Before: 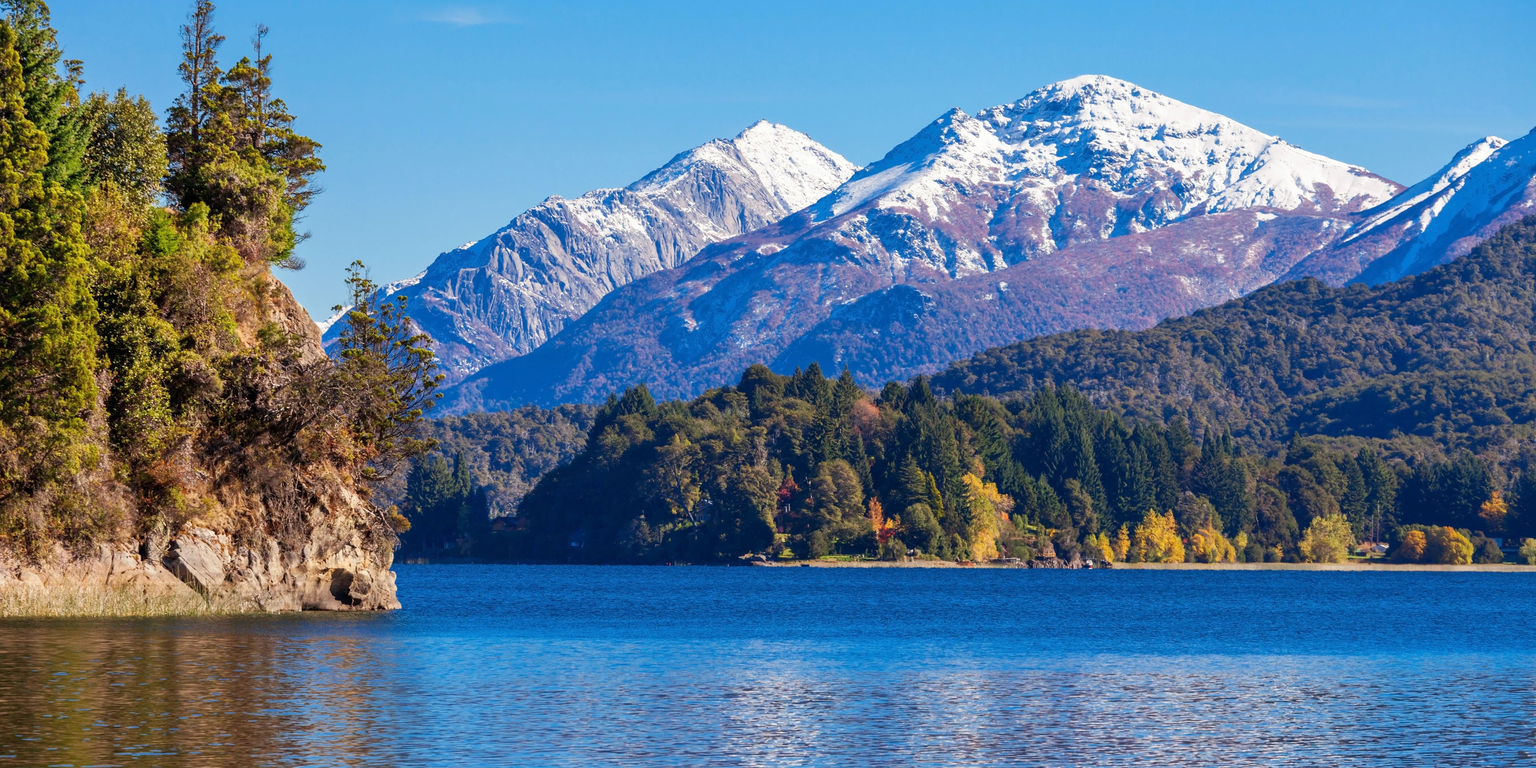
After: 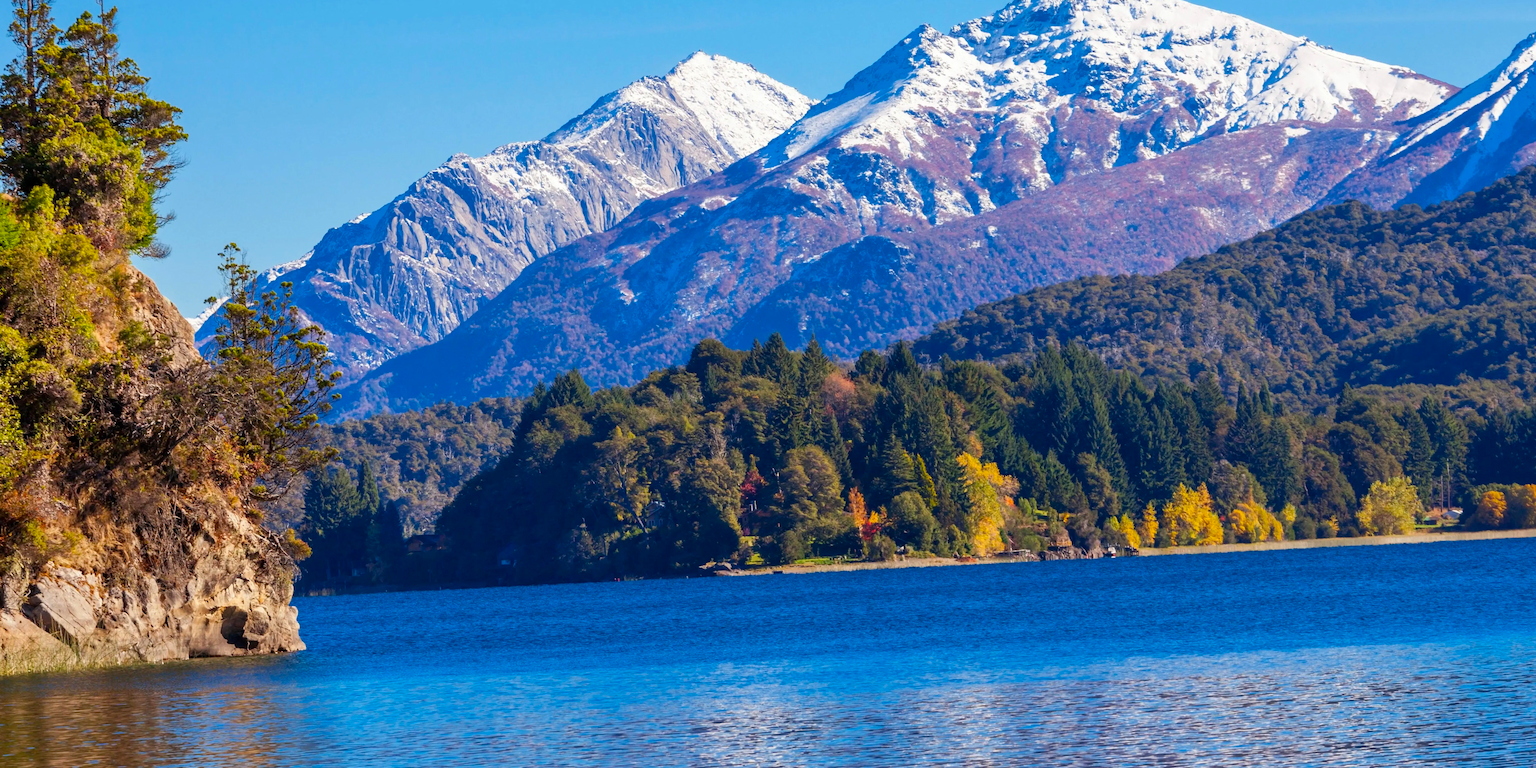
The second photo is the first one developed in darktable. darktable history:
crop and rotate: angle 3.2°, left 5.694%, top 5.677%
color balance rgb: perceptual saturation grading › global saturation 19.769%
